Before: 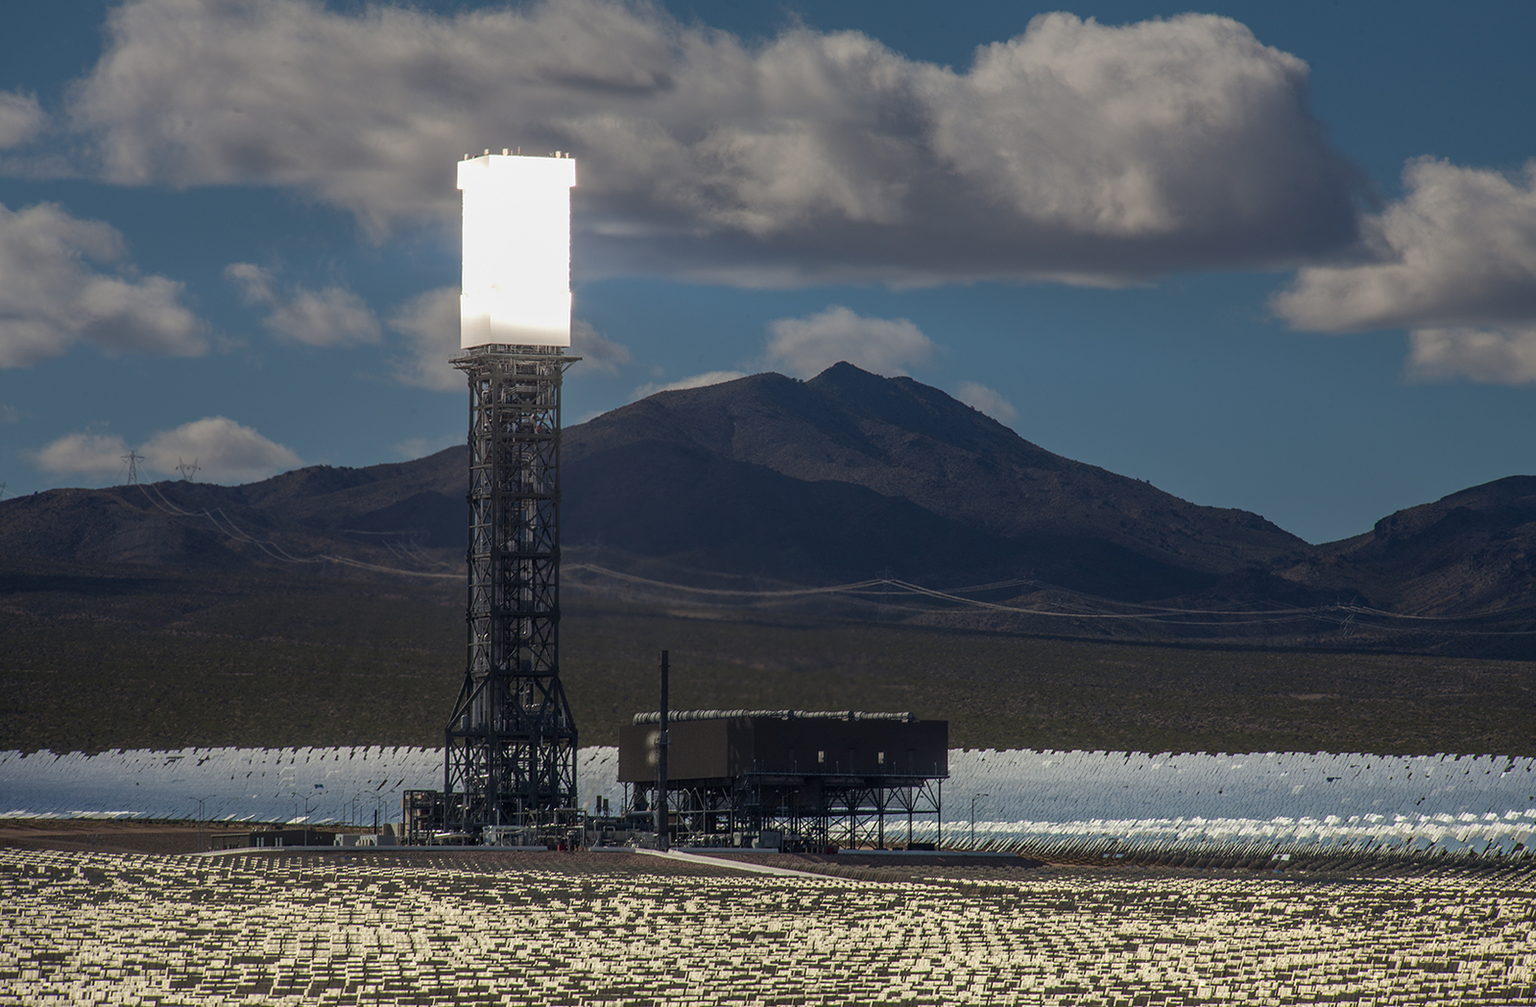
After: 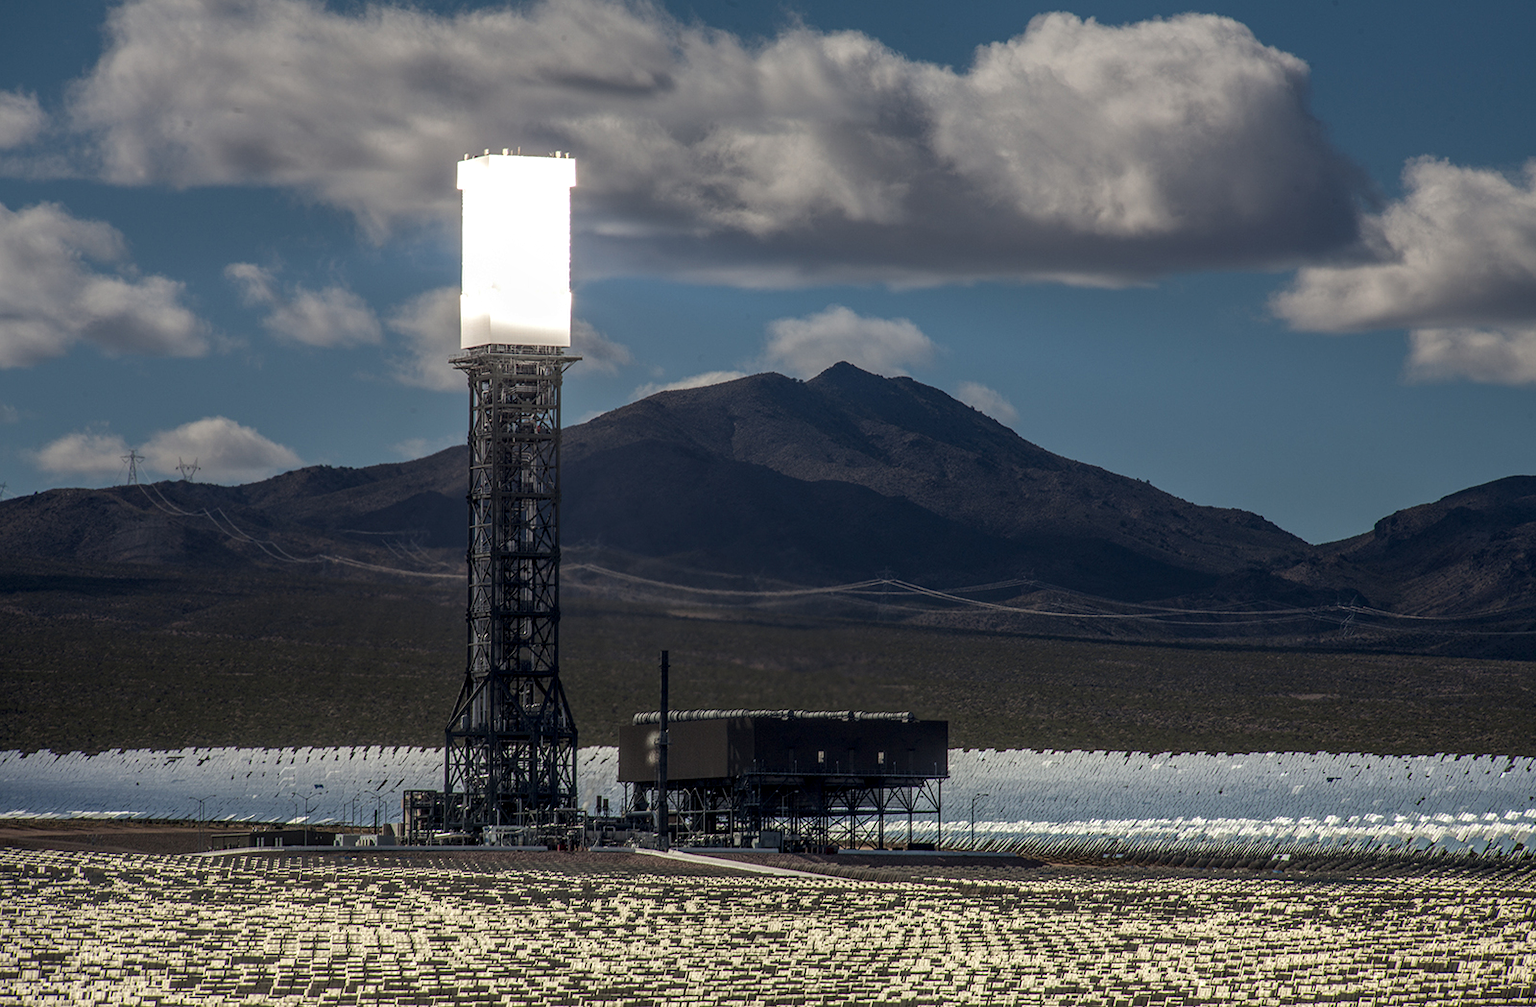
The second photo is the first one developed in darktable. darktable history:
local contrast: detail 140%
